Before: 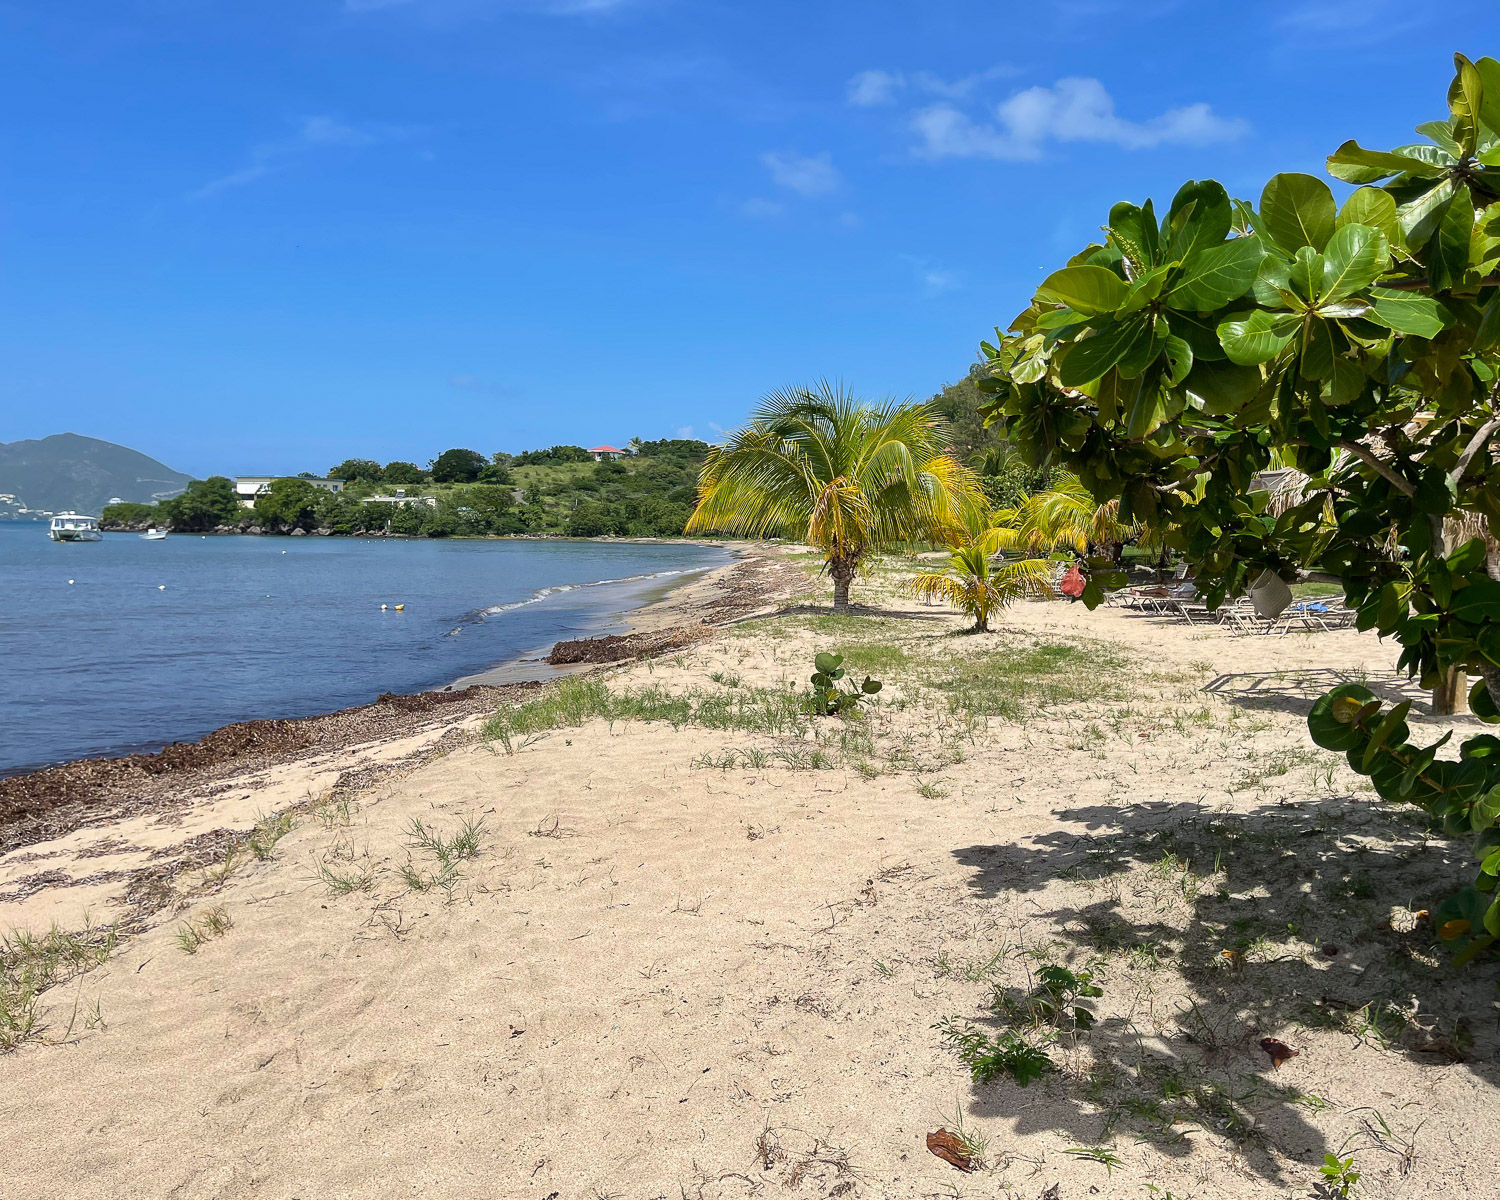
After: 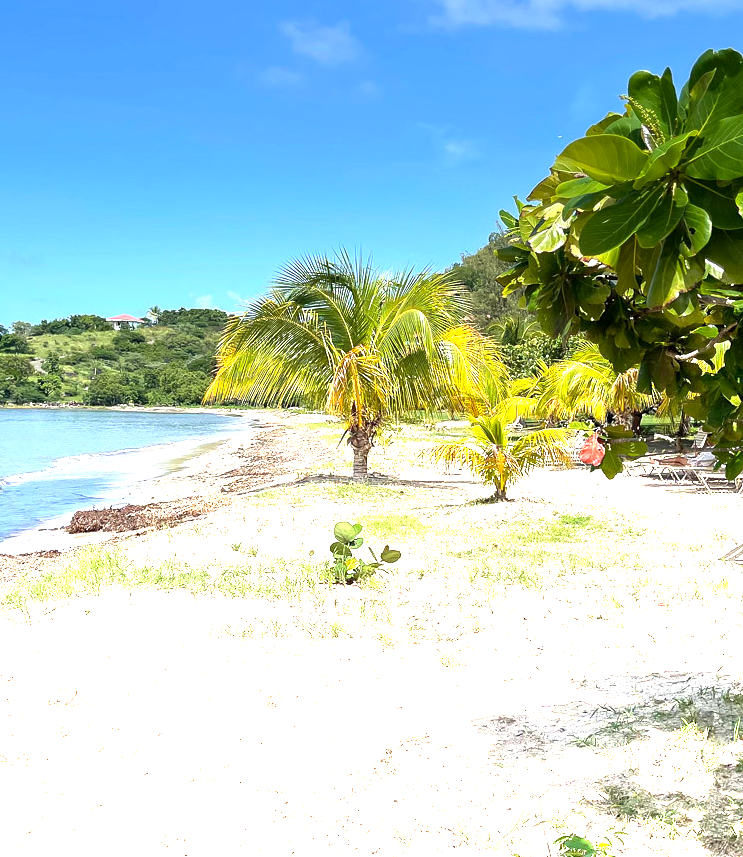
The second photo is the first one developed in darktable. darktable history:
graduated density: density -3.9 EV
exposure: black level correction 0.001, exposure 0.5 EV, compensate exposure bias true, compensate highlight preservation false
crop: left 32.075%, top 10.976%, right 18.355%, bottom 17.596%
